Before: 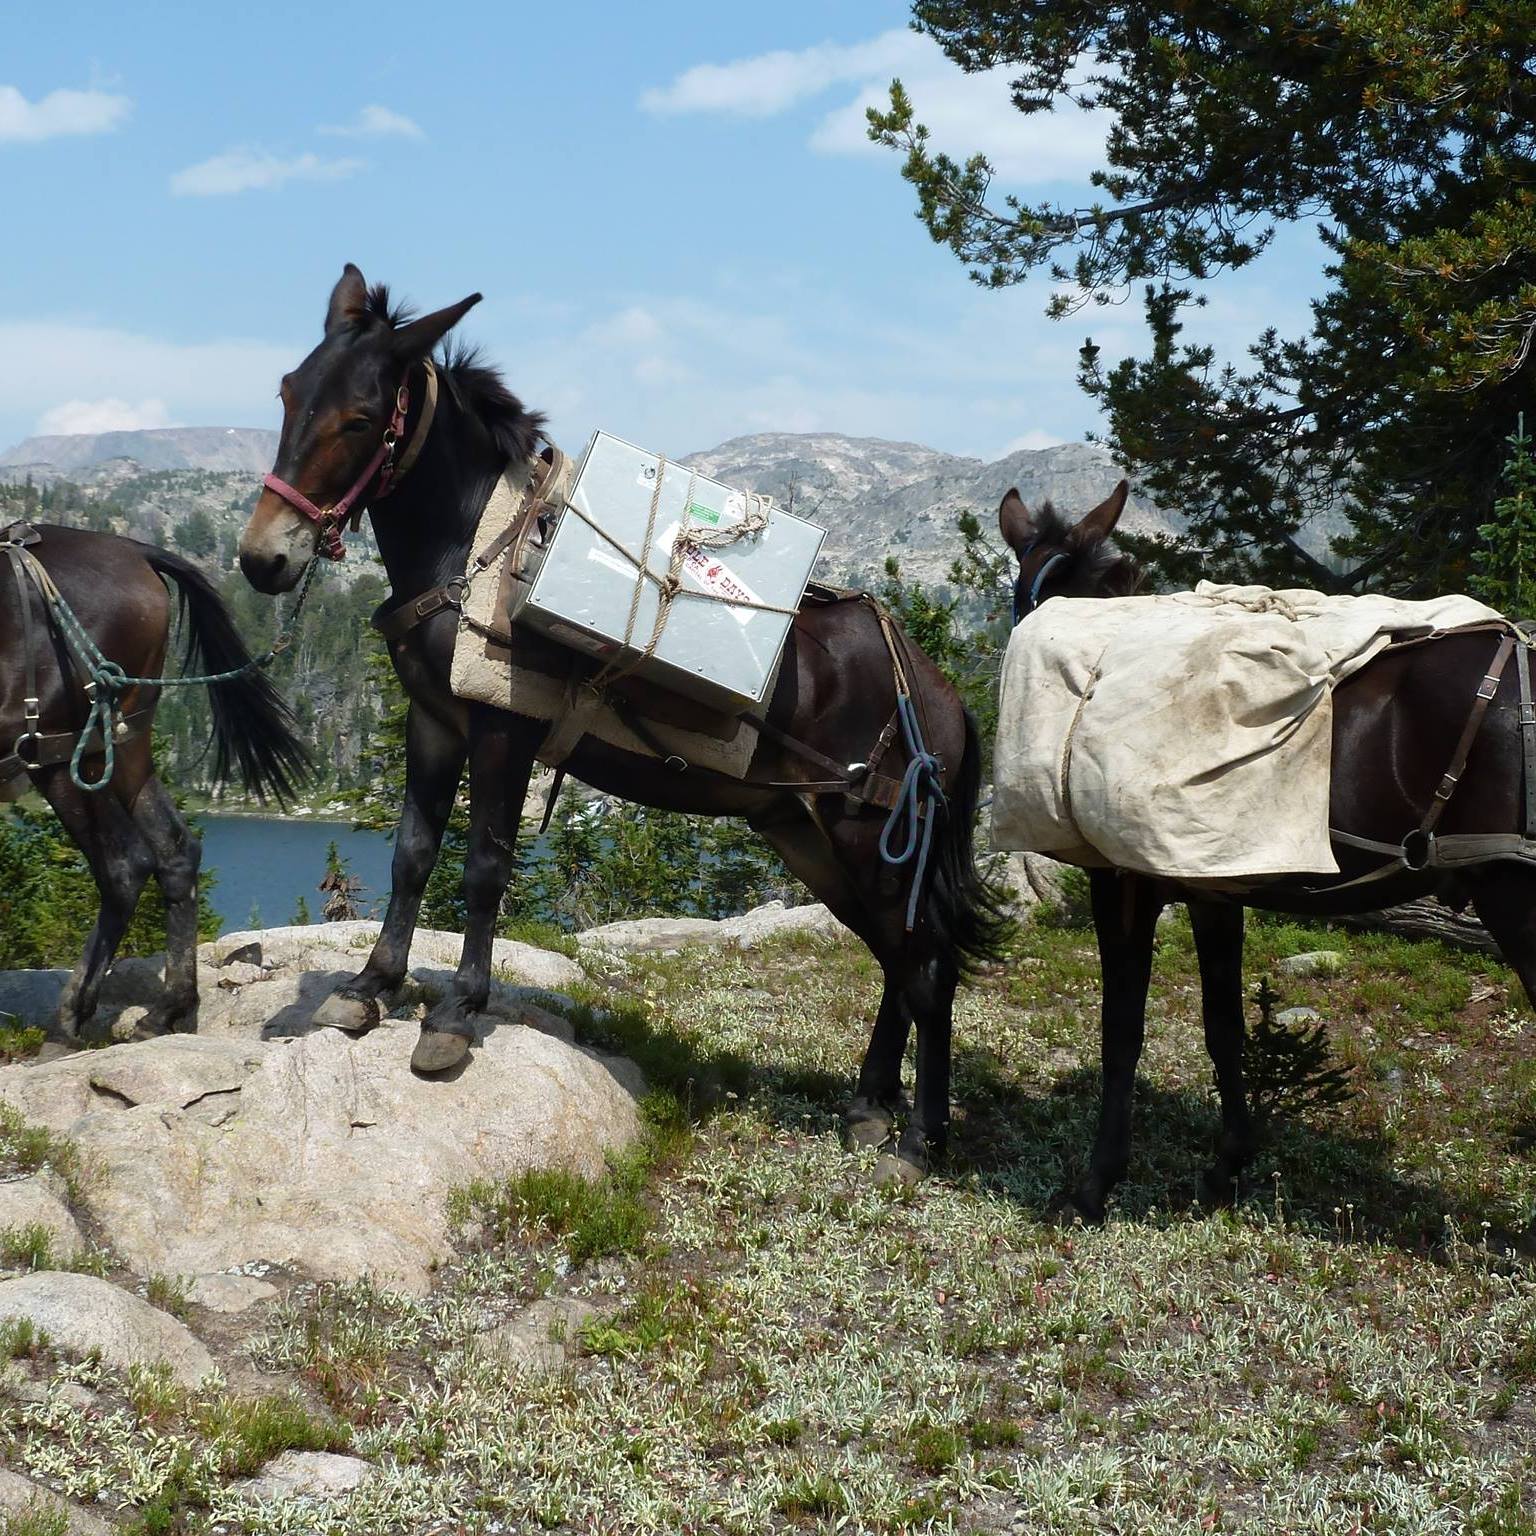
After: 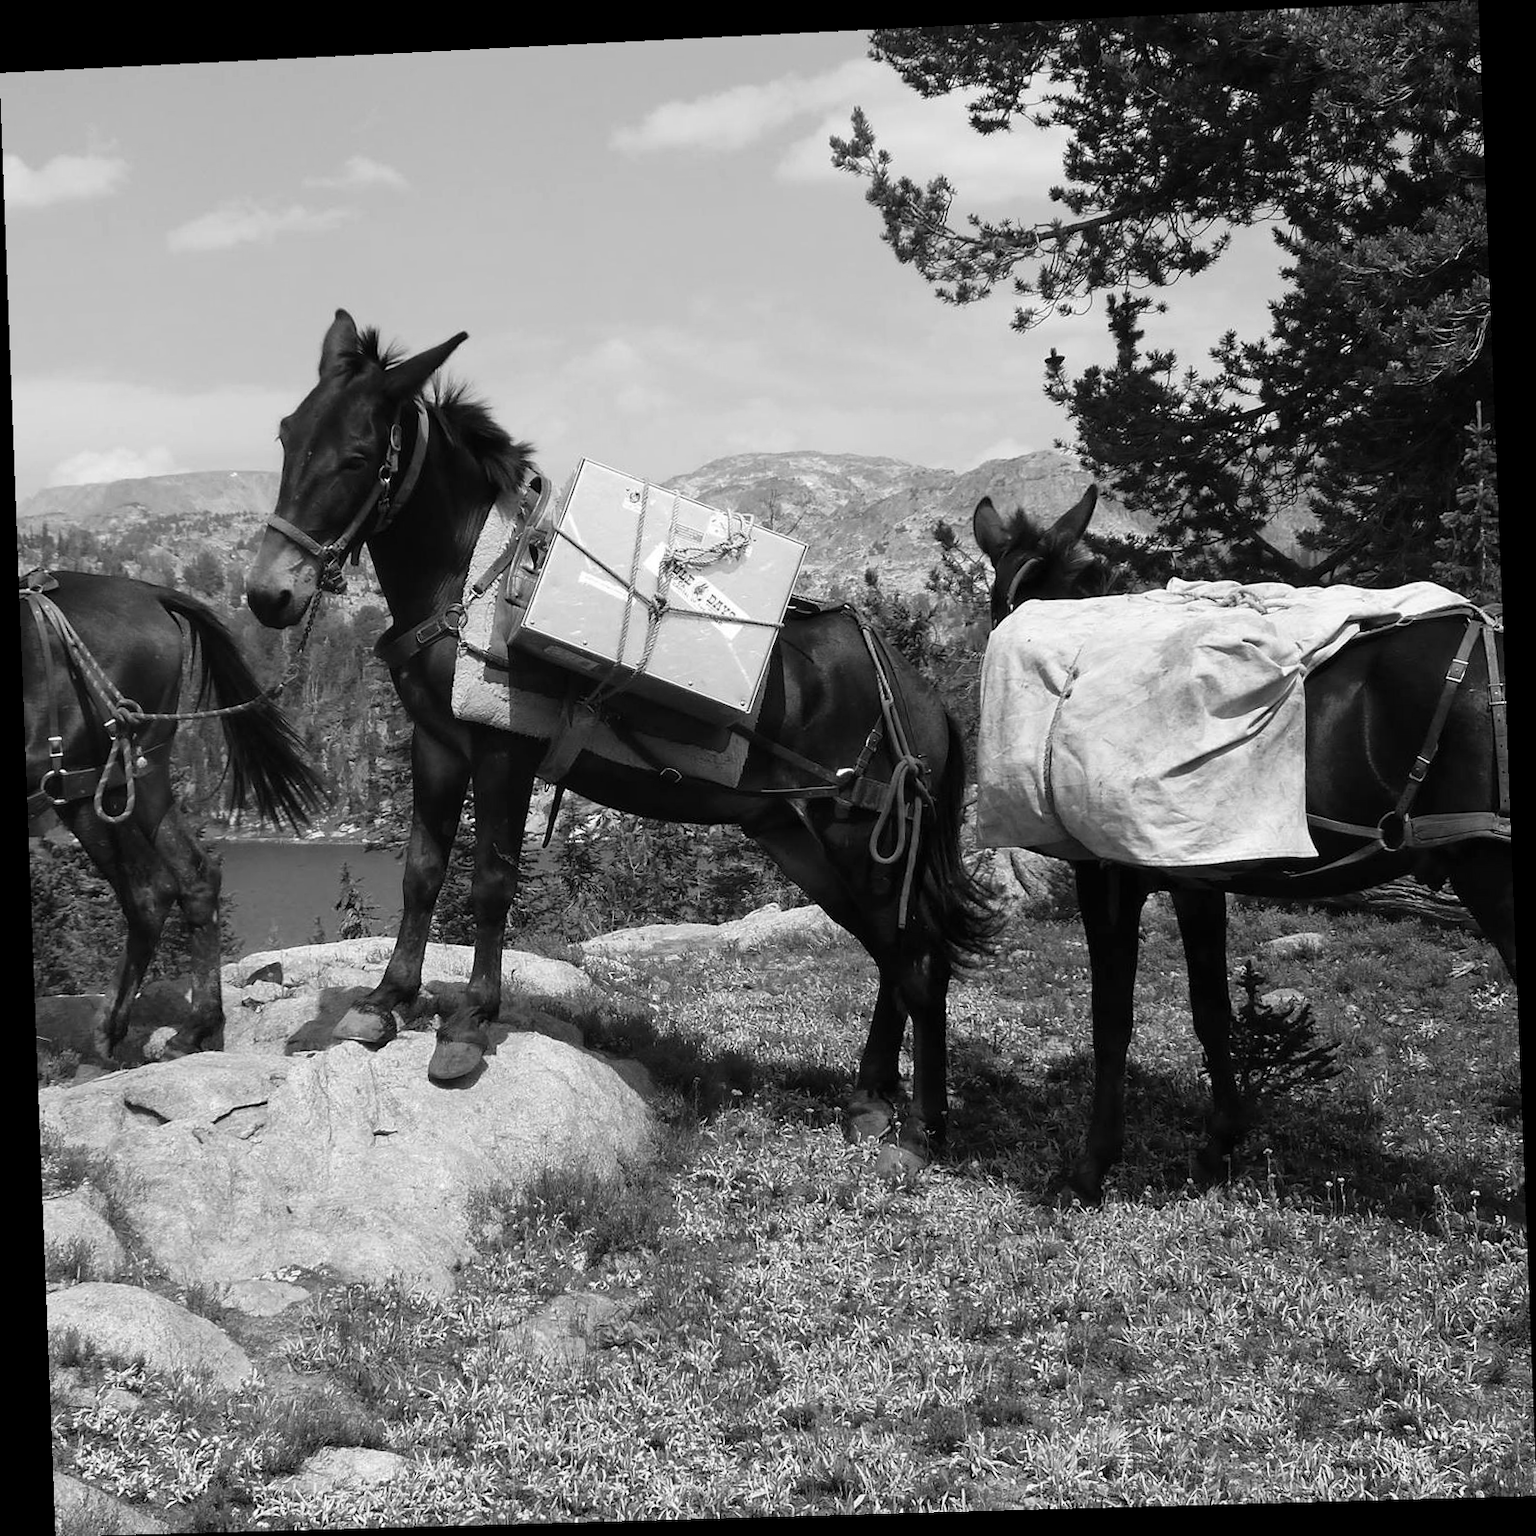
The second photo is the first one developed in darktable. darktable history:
monochrome: on, module defaults
exposure: compensate highlight preservation false
rotate and perspective: rotation -2.22°, lens shift (horizontal) -0.022, automatic cropping off
